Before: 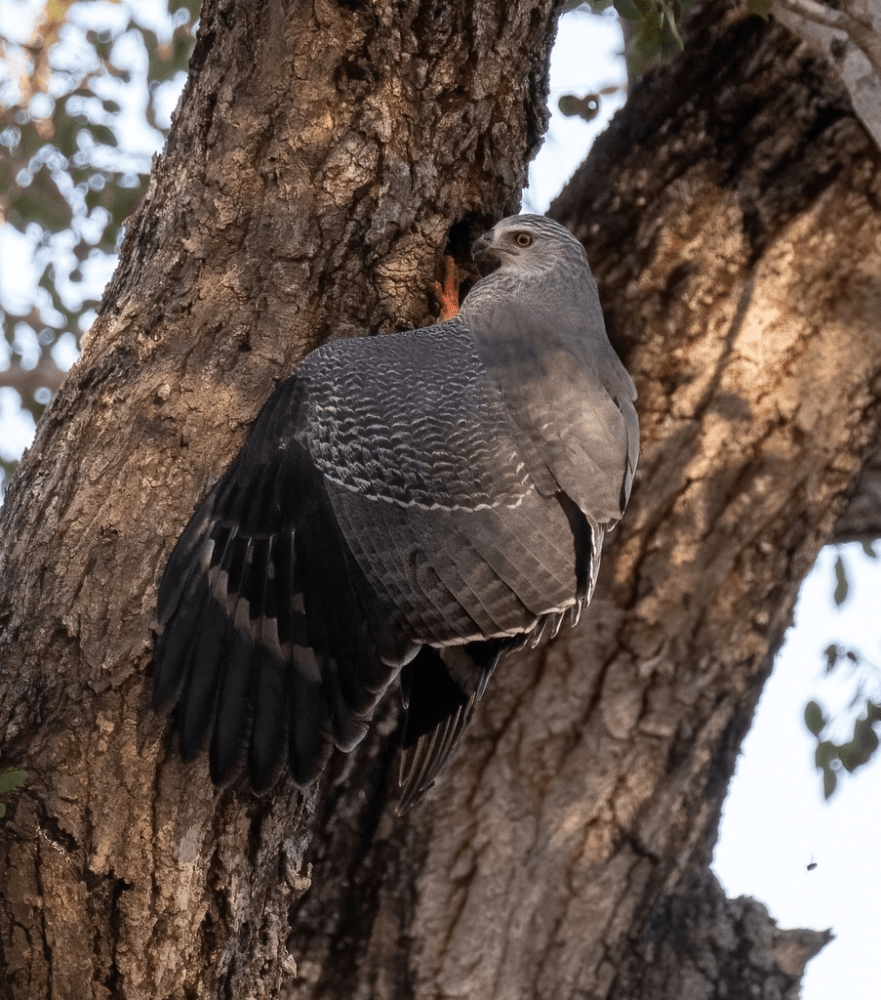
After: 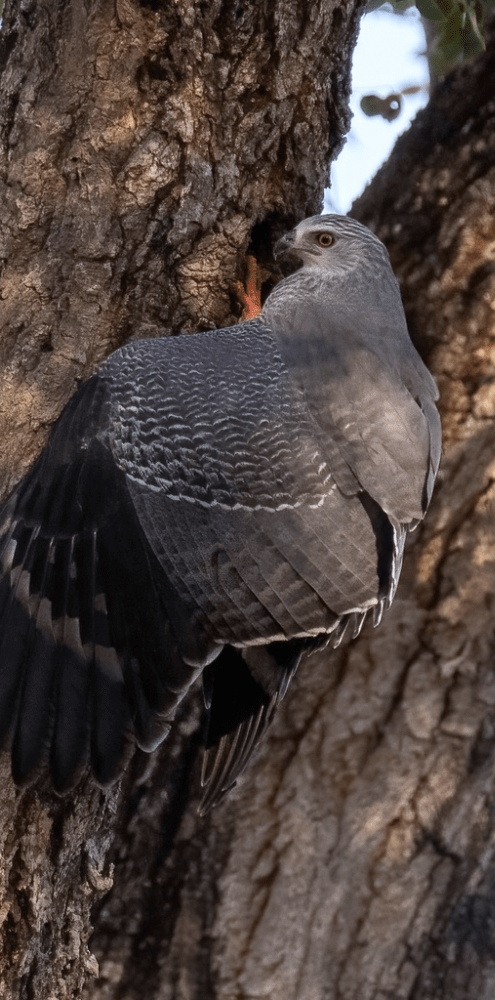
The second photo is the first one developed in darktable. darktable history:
white balance: red 0.967, blue 1.049
crop and rotate: left 22.516%, right 21.234%
